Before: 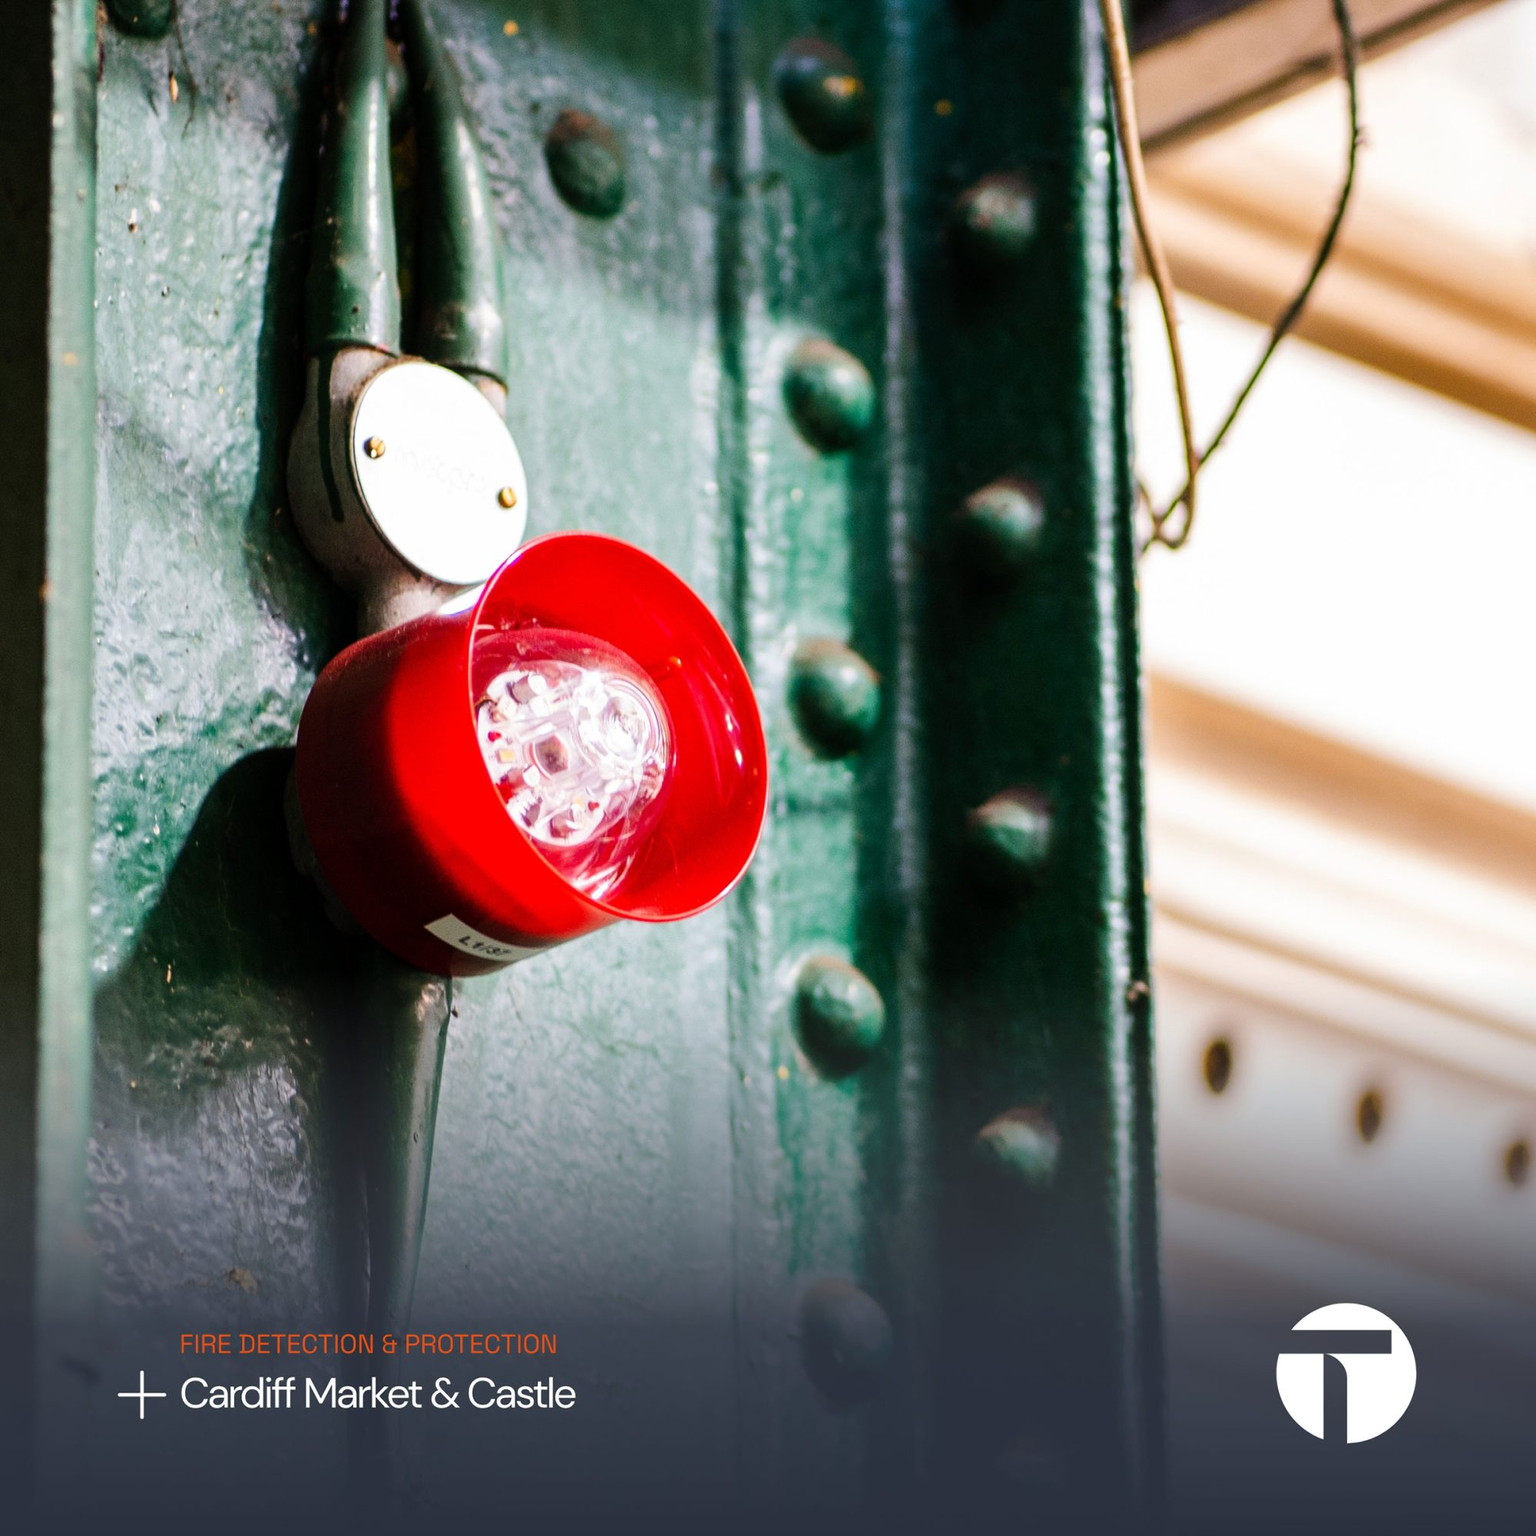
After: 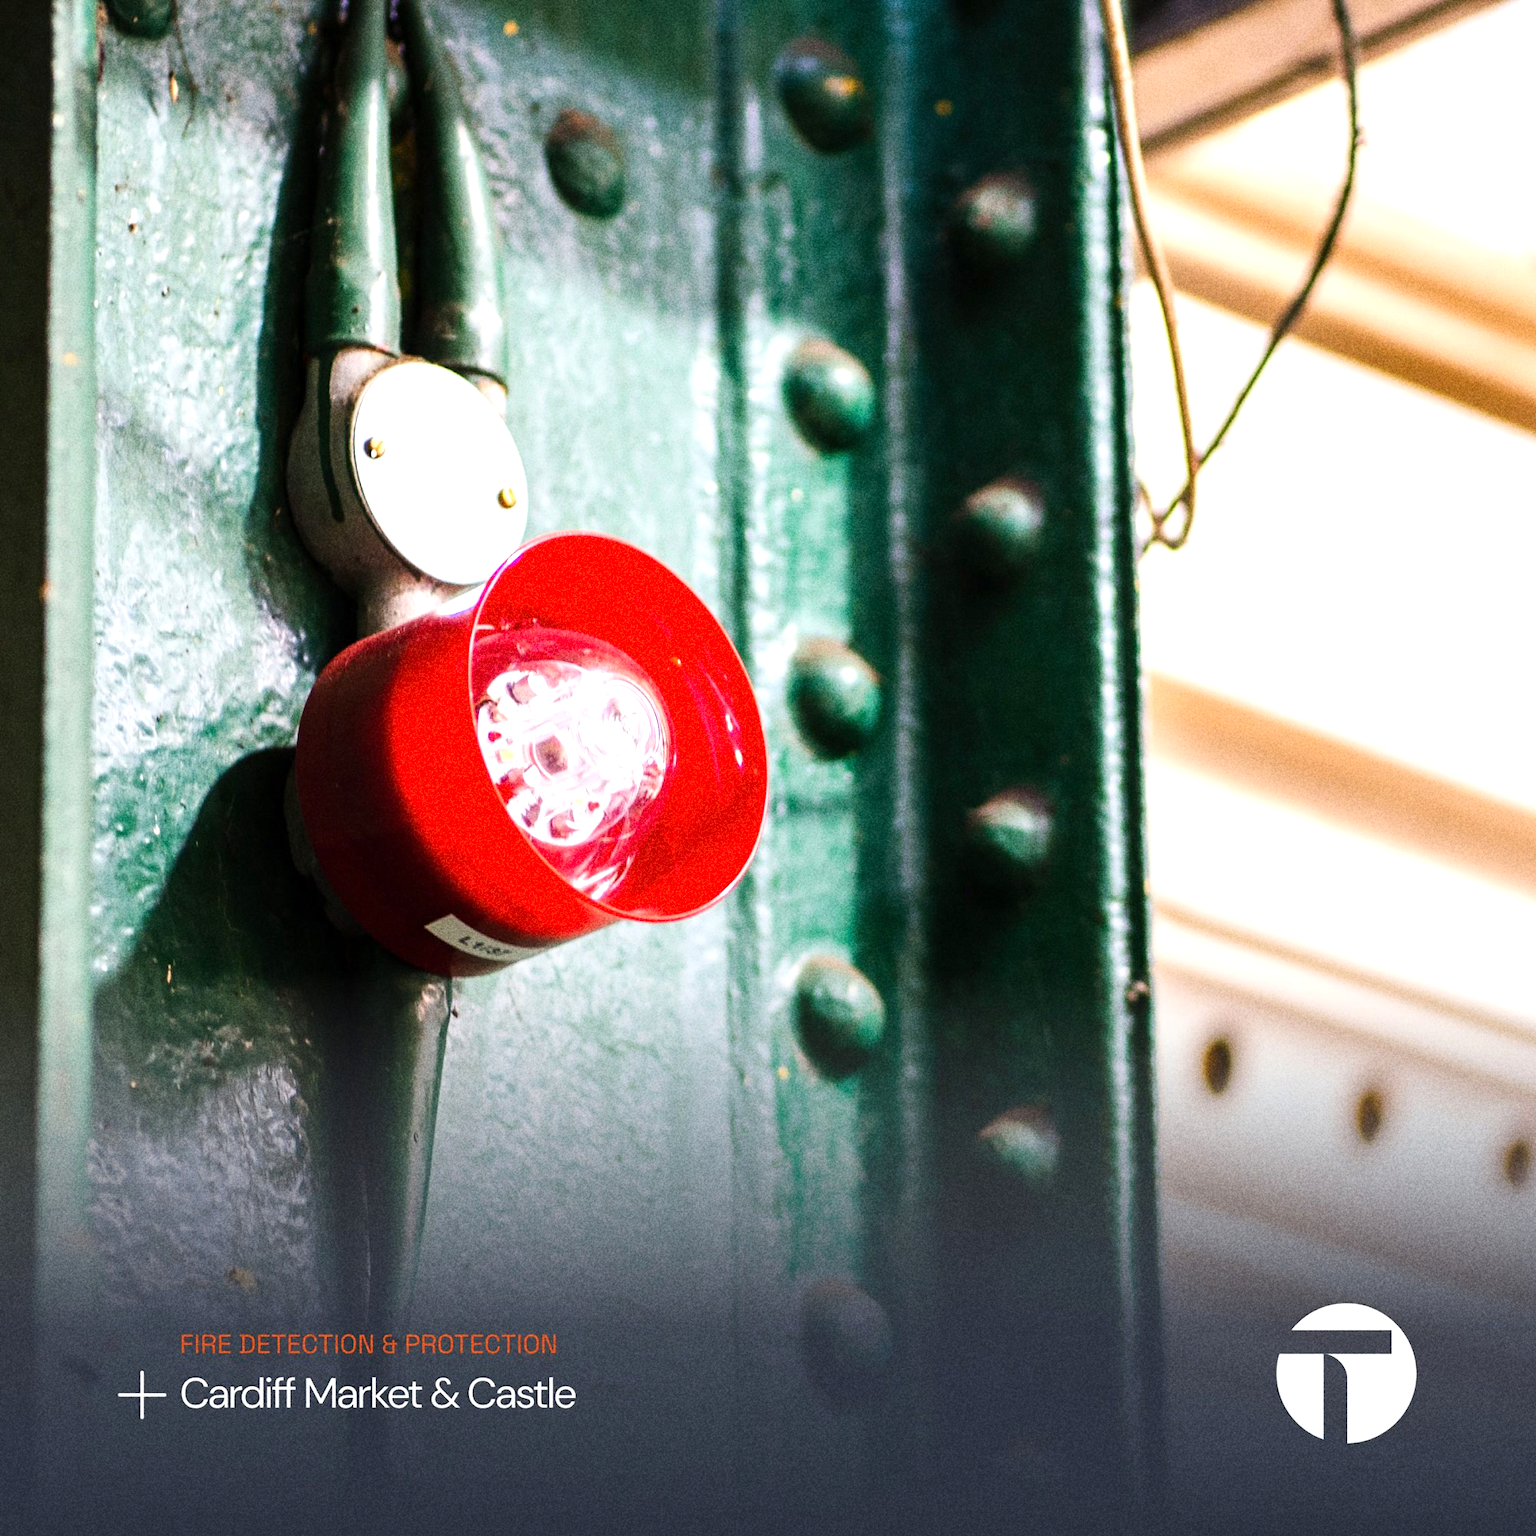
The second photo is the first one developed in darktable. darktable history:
exposure: exposure 0.574 EV, compensate highlight preservation false
grain: coarseness 9.61 ISO, strength 35.62%
graduated density: rotation -180°, offset 24.95
